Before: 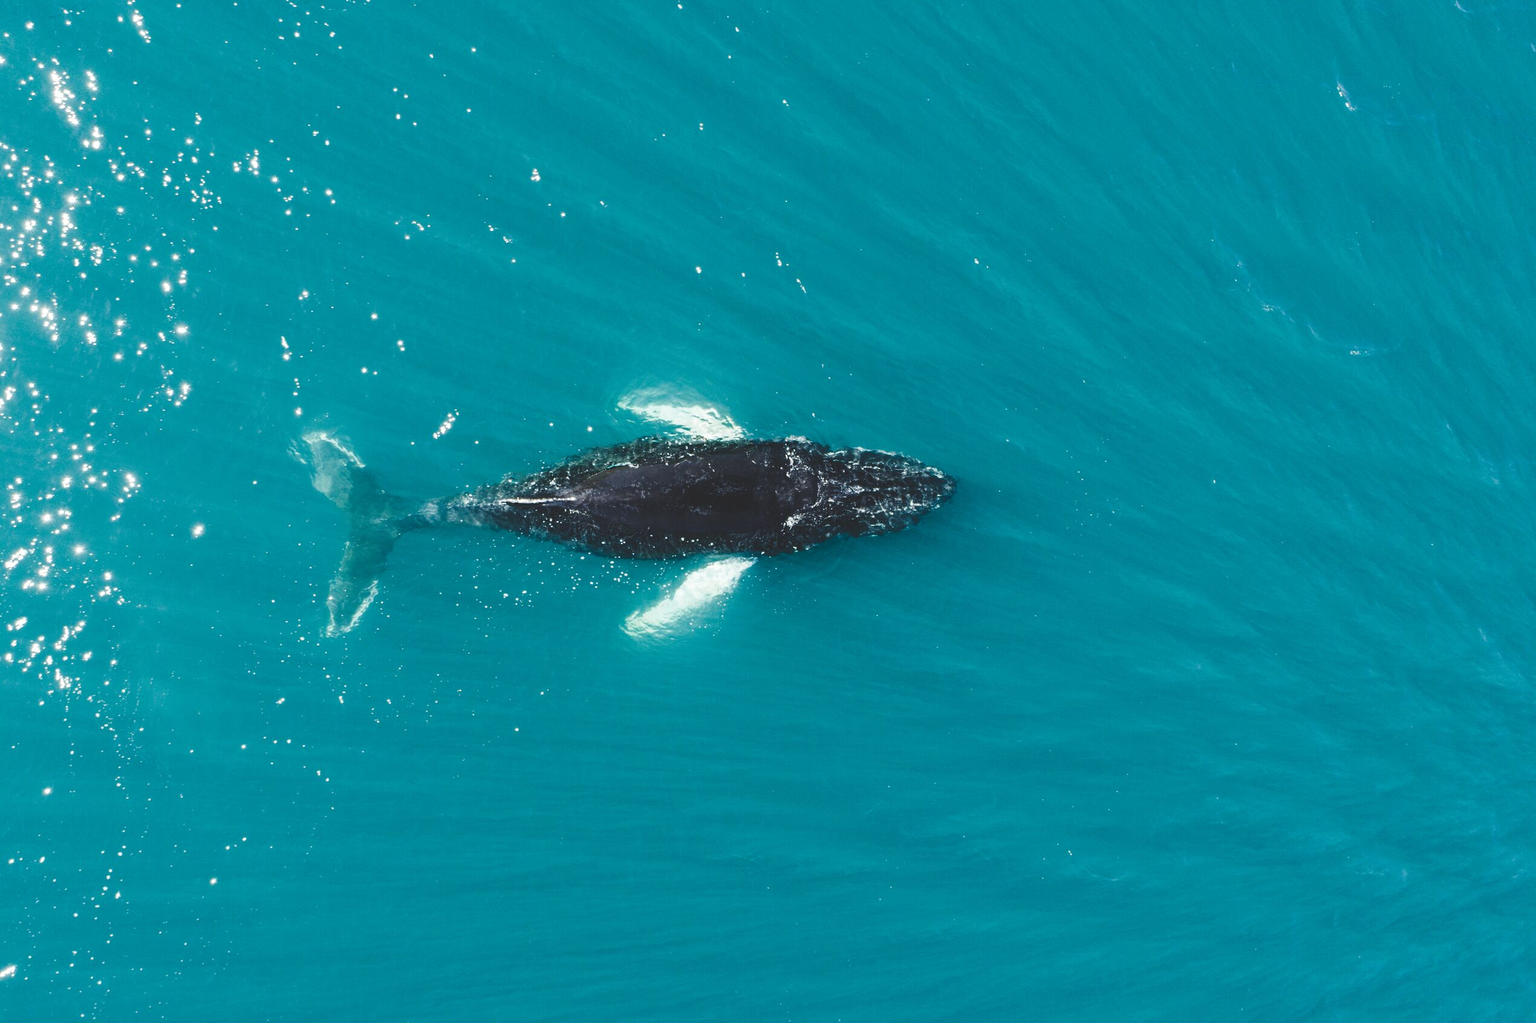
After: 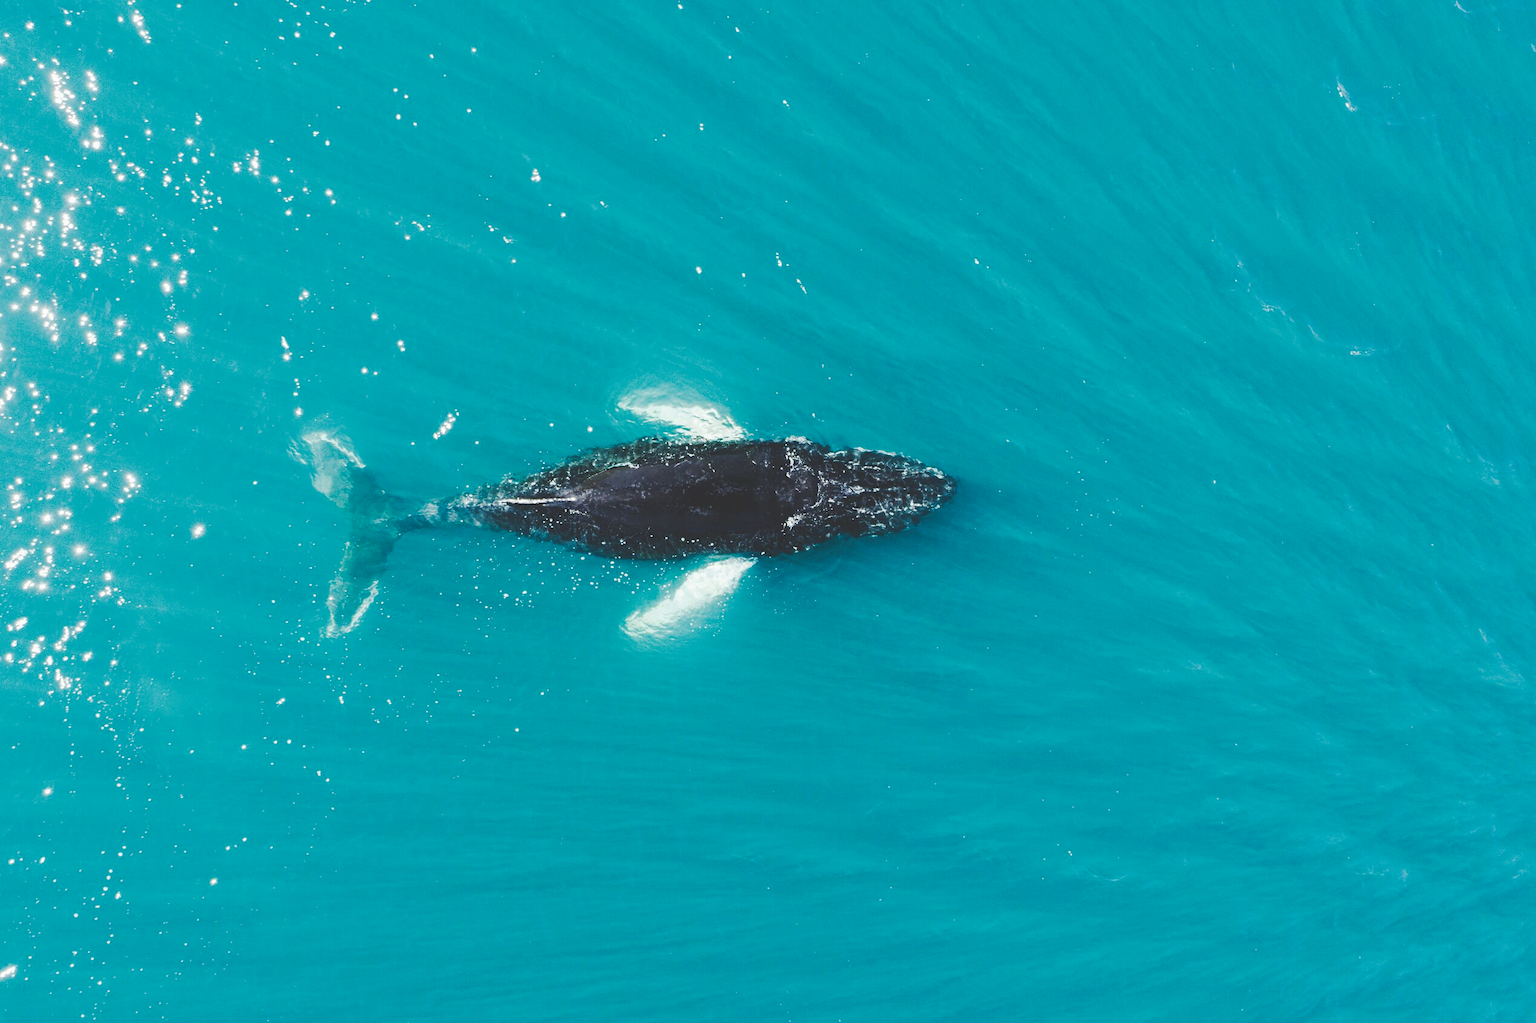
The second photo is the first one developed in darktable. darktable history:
exposure: exposure -0.041 EV, compensate highlight preservation false
tone curve: curves: ch0 [(0, 0) (0.003, 0.126) (0.011, 0.129) (0.025, 0.129) (0.044, 0.136) (0.069, 0.145) (0.1, 0.162) (0.136, 0.182) (0.177, 0.211) (0.224, 0.254) (0.277, 0.307) (0.335, 0.366) (0.399, 0.441) (0.468, 0.533) (0.543, 0.624) (0.623, 0.702) (0.709, 0.774) (0.801, 0.835) (0.898, 0.904) (1, 1)], preserve colors none
